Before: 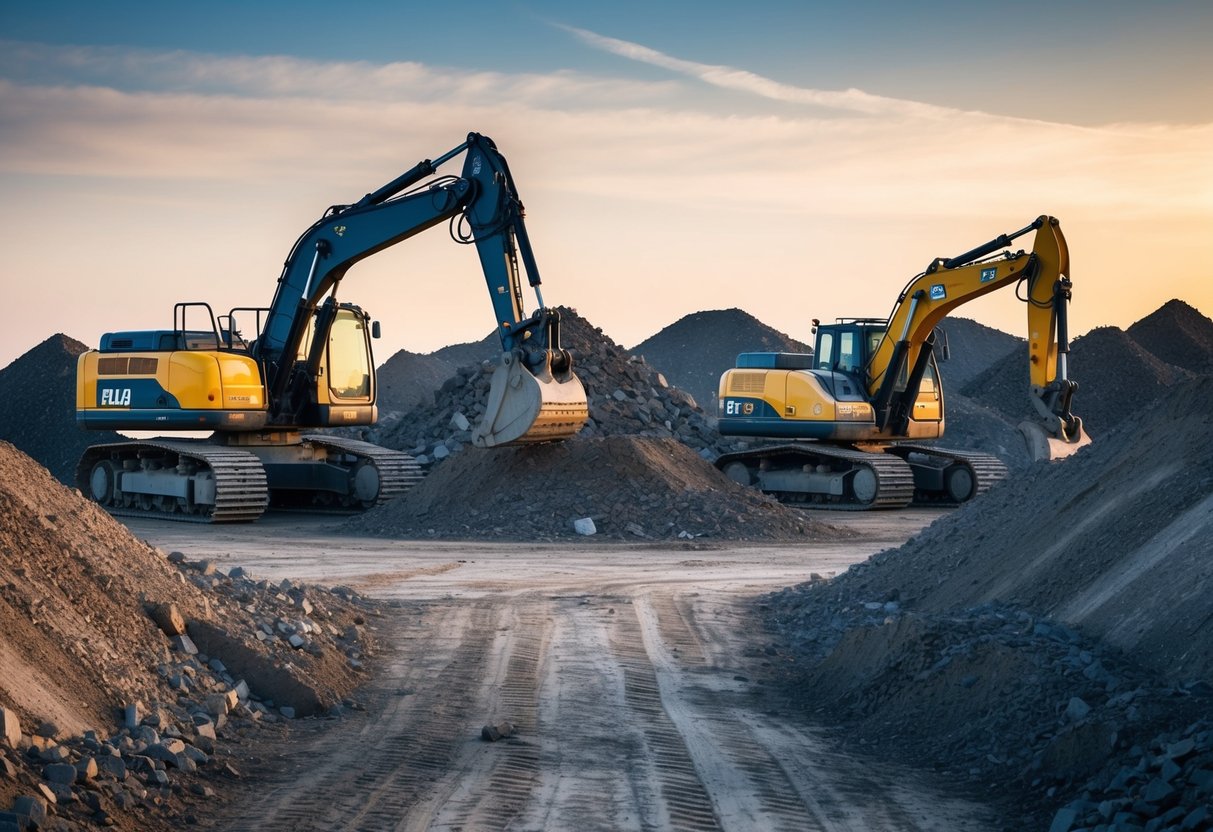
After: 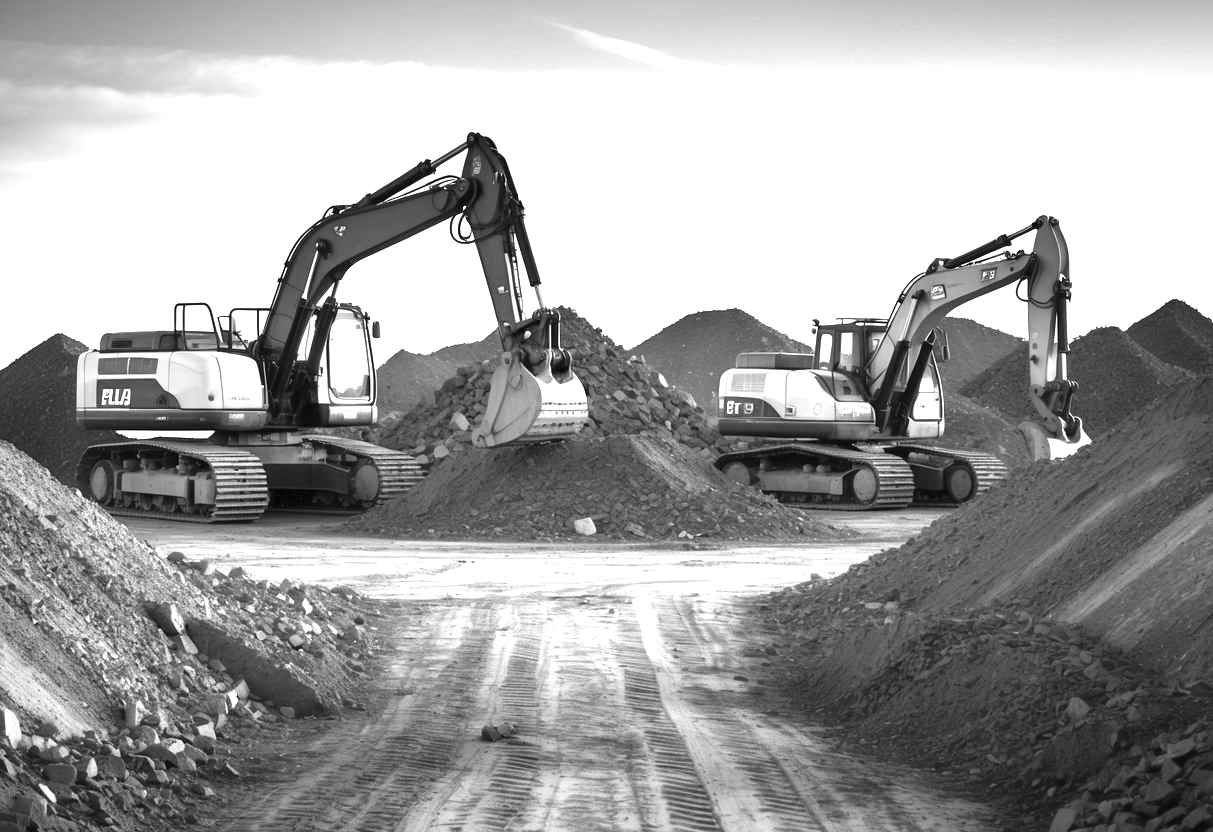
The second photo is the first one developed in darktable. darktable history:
exposure: black level correction 0, exposure 1.45 EV, compensate exposure bias true, compensate highlight preservation false
monochrome: on, module defaults
